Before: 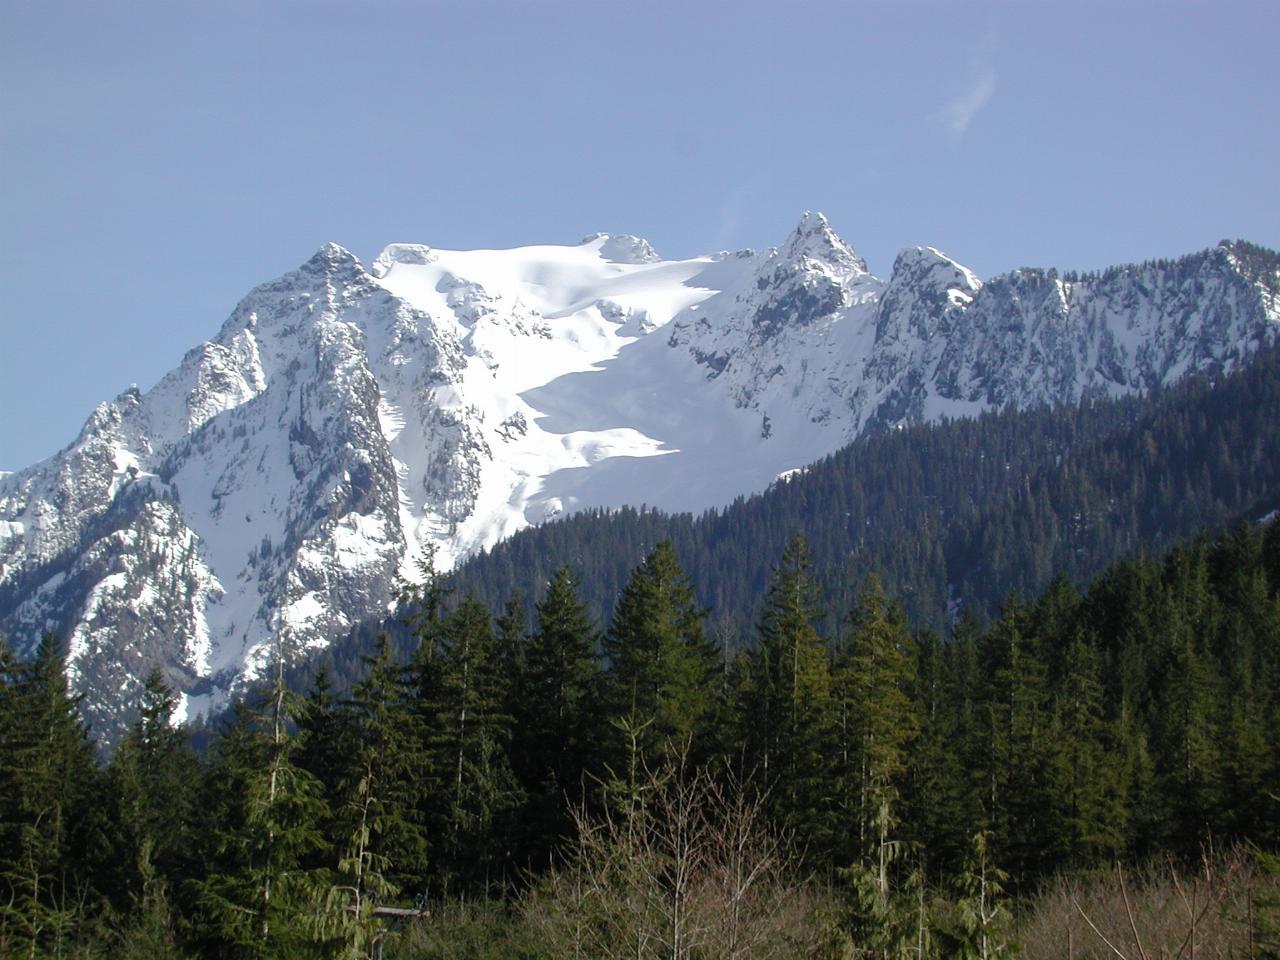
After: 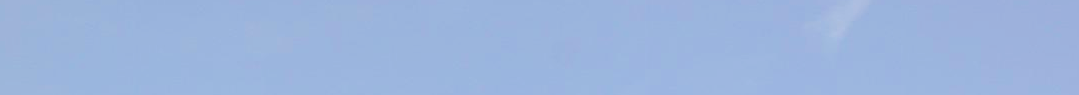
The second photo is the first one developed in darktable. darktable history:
exposure: black level correction 0, exposure 0.7 EV, compensate exposure bias true, compensate highlight preservation false
filmic rgb: black relative exposure -7.65 EV, white relative exposure 4.56 EV, hardness 3.61, color science v6 (2022)
sharpen: on, module defaults
crop and rotate: left 9.644%, top 9.491%, right 6.021%, bottom 80.509%
